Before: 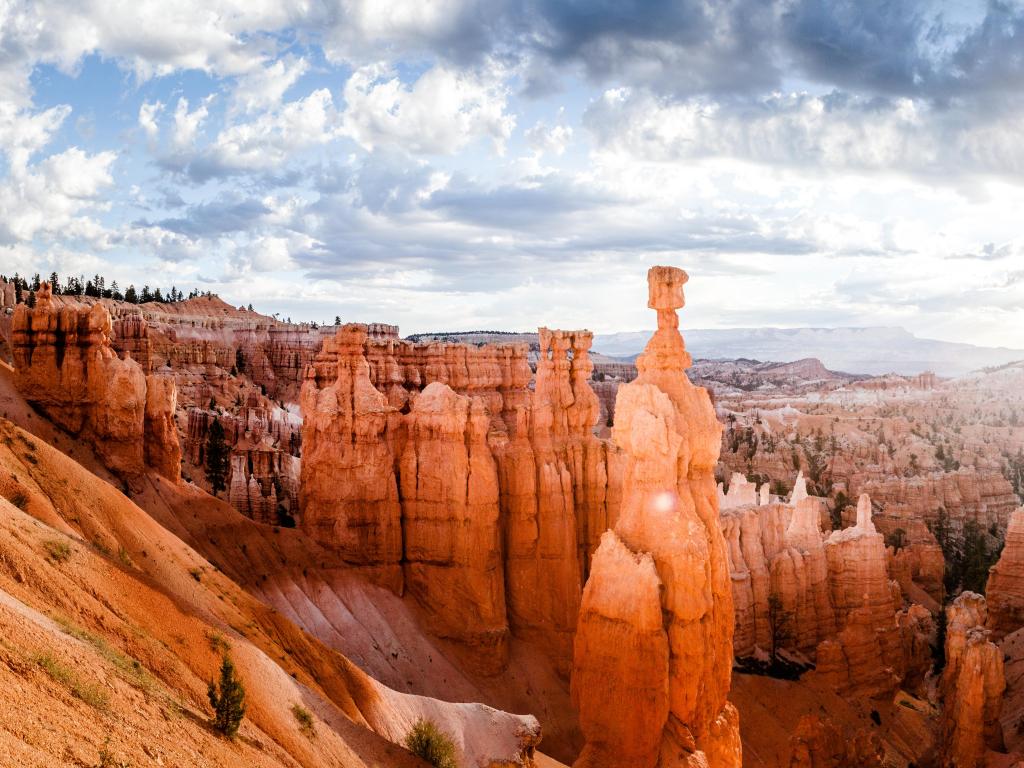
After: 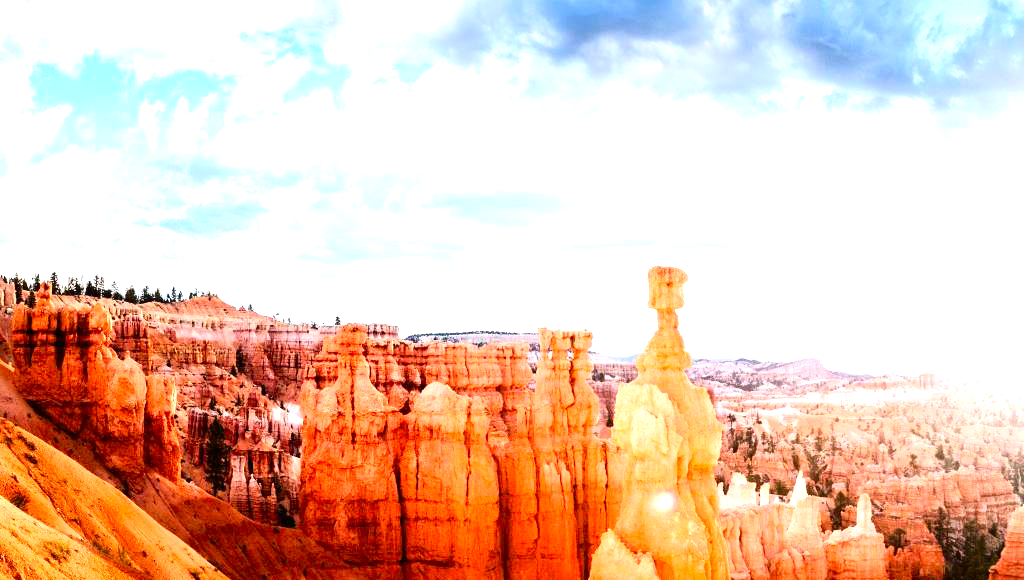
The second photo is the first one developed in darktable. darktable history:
exposure: black level correction 0, exposure 1.2 EV, compensate exposure bias true, compensate highlight preservation false
contrast brightness saturation: contrast 0.182, saturation 0.309
crop: bottom 24.437%
